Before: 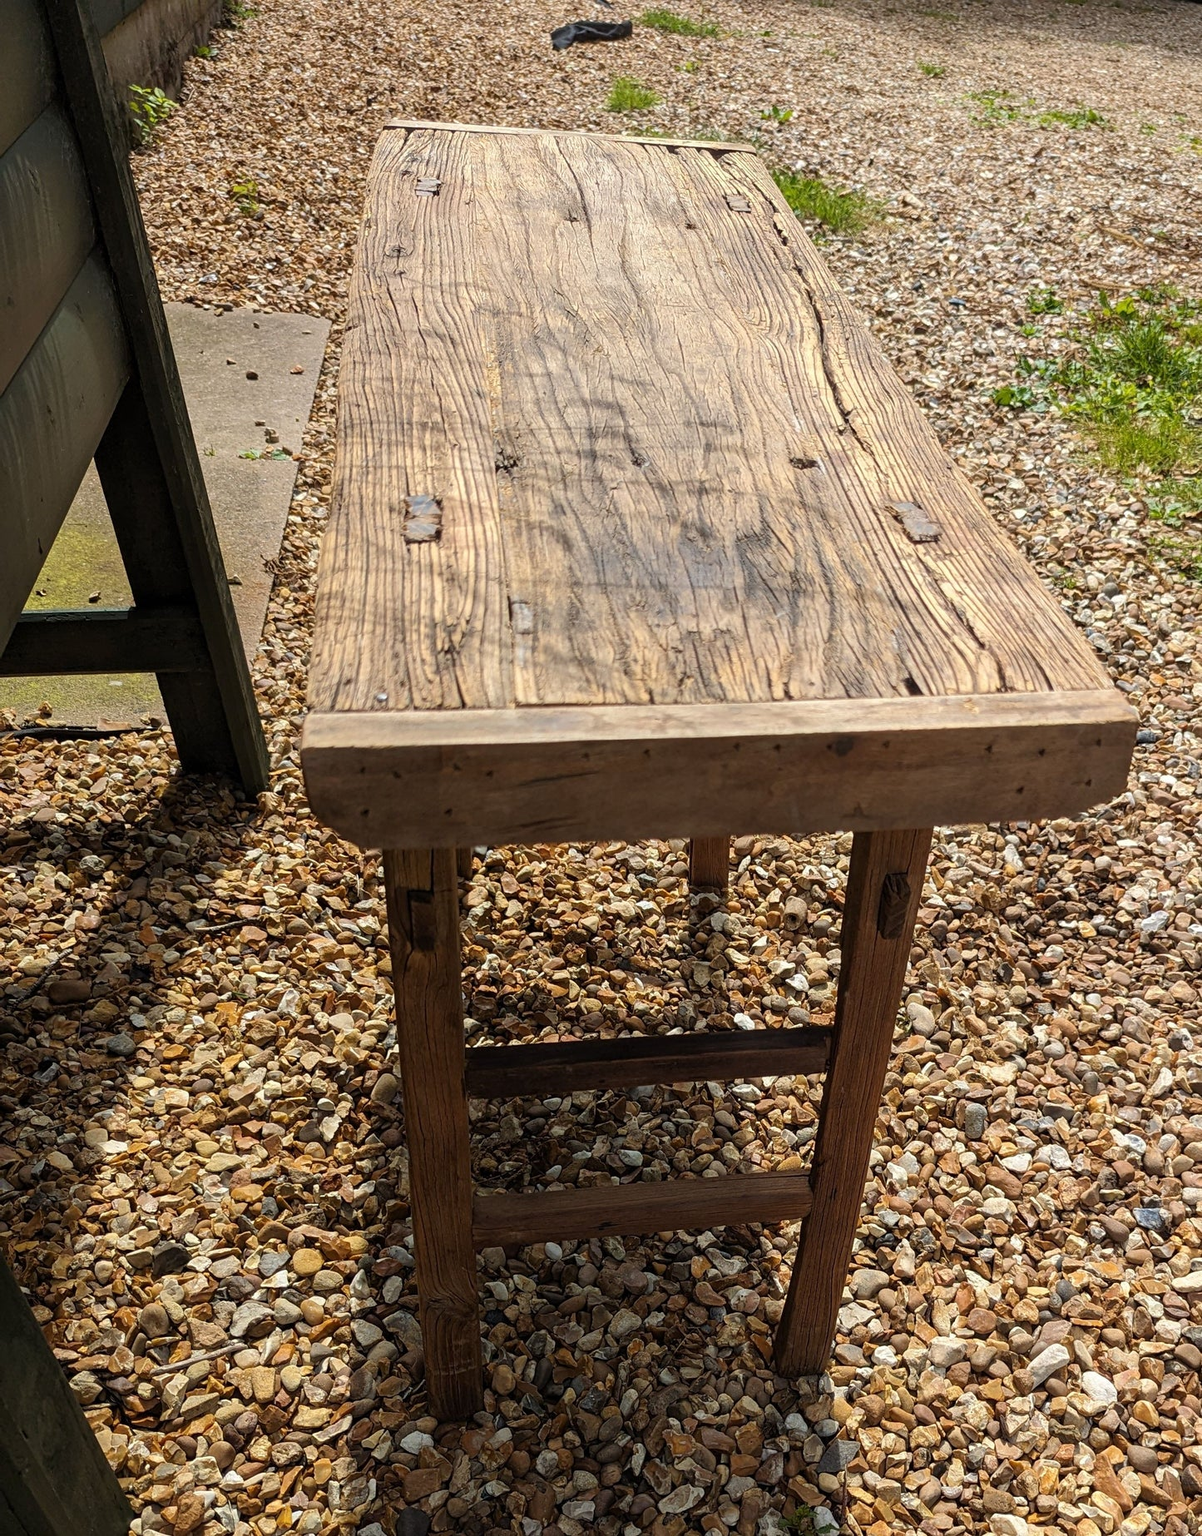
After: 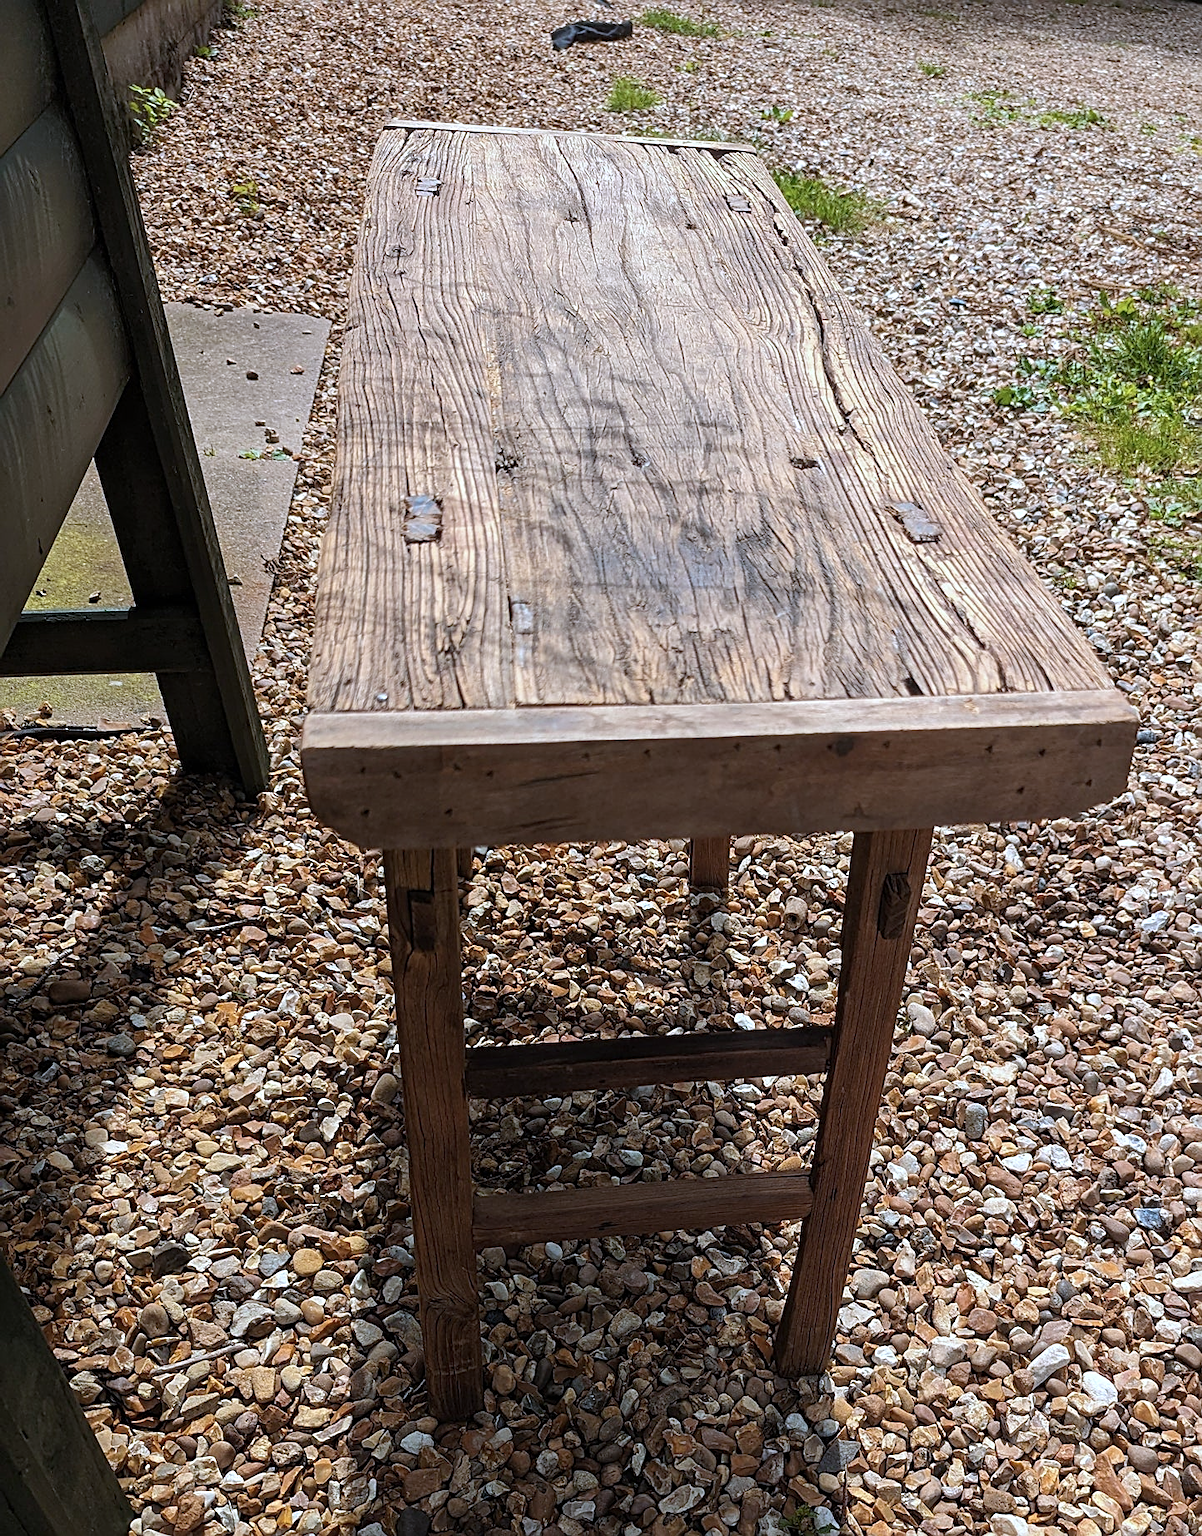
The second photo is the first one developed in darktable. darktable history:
sharpen: on, module defaults
color correction: highlights a* -1.92, highlights b* -18.44
color zones: curves: ch0 [(0.068, 0.464) (0.25, 0.5) (0.48, 0.508) (0.75, 0.536) (0.886, 0.476) (0.967, 0.456)]; ch1 [(0.066, 0.456) (0.25, 0.5) (0.616, 0.508) (0.746, 0.56) (0.934, 0.444)], mix 27.91%
